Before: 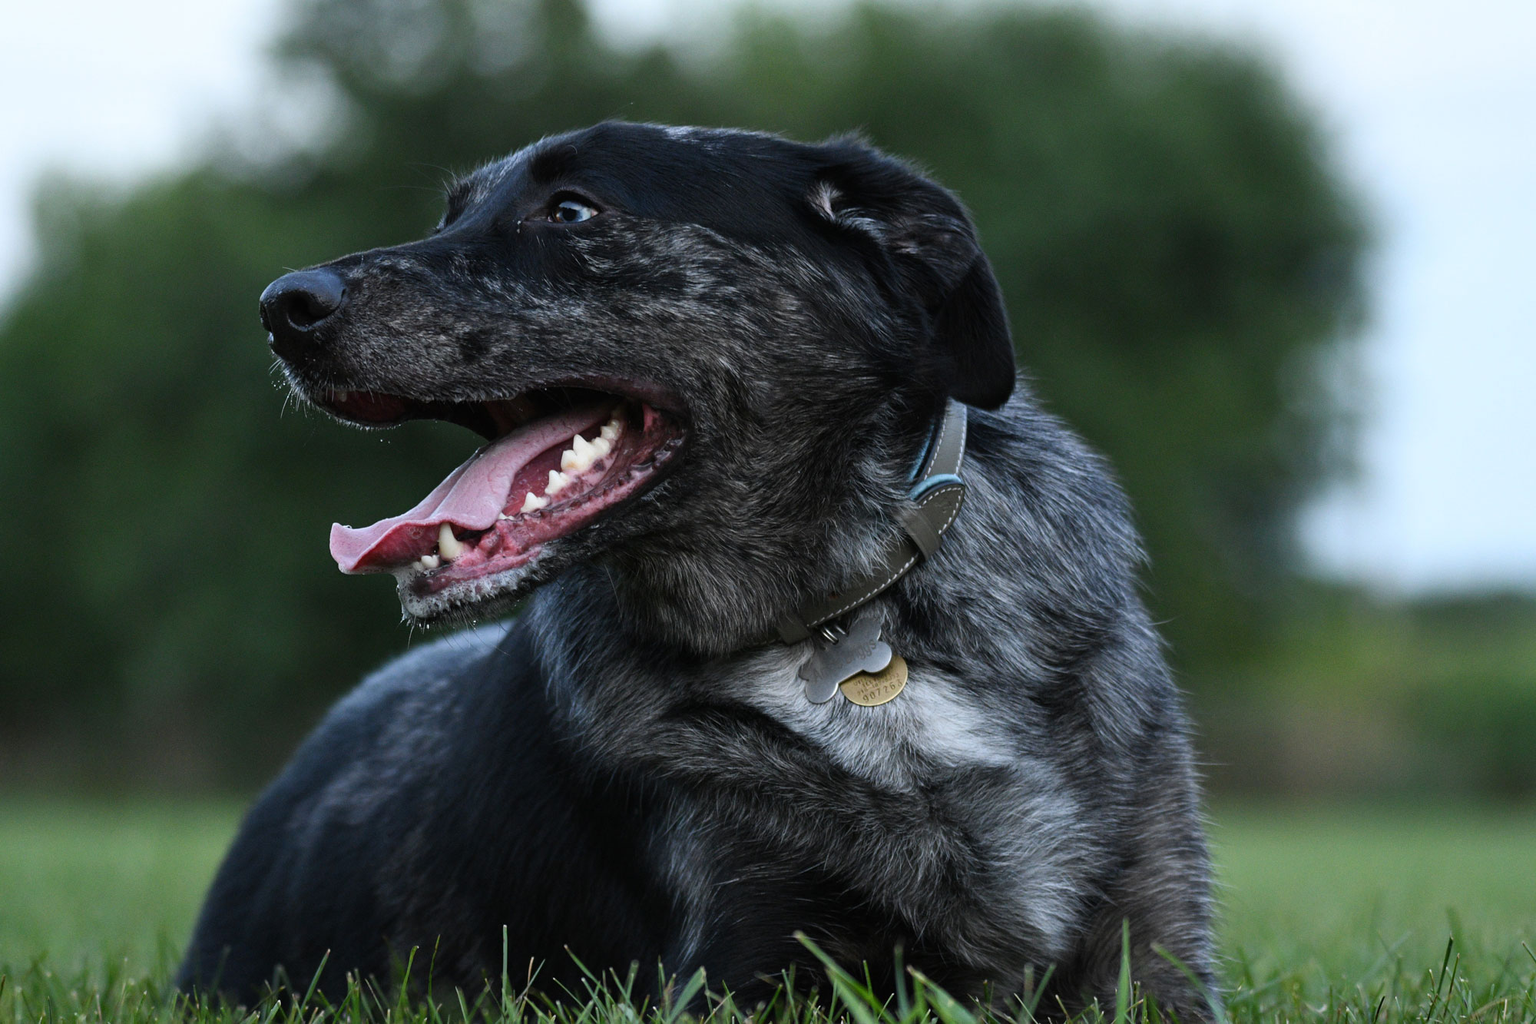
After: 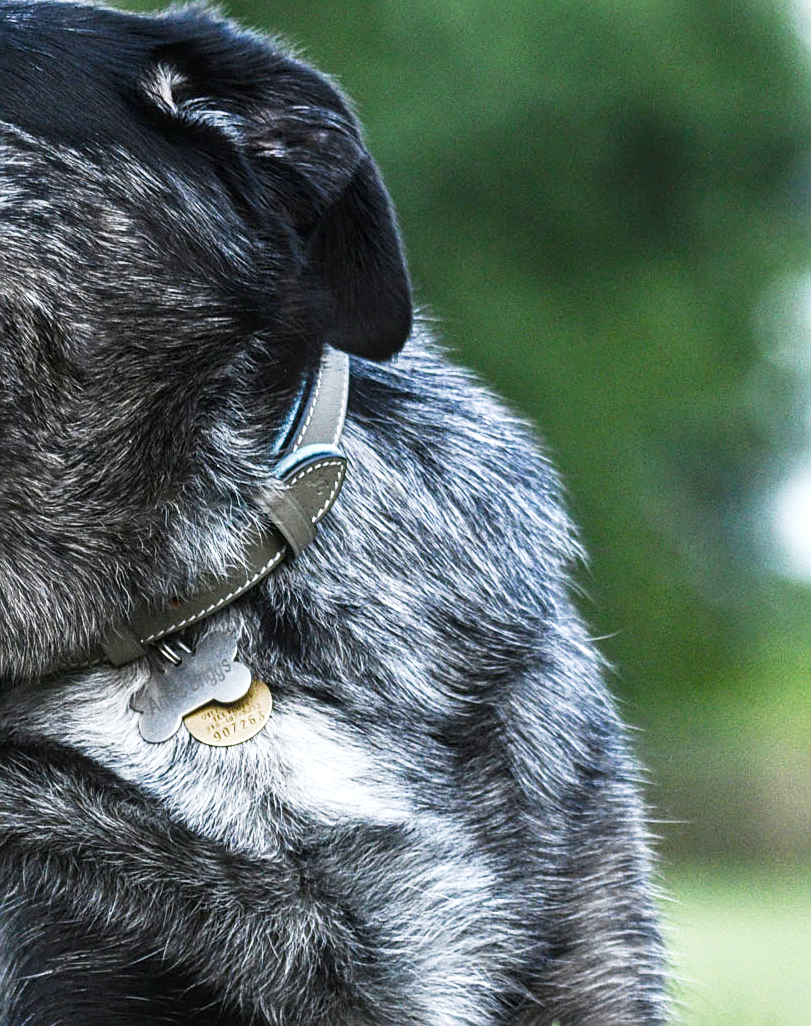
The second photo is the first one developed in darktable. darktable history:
exposure: exposure 1.246 EV, compensate highlight preservation false
color balance rgb: perceptual saturation grading › global saturation 0.014%, perceptual saturation grading › highlights -25.913%, perceptual saturation grading › shadows 29.342%
tone curve: curves: ch0 [(0, 0.03) (0.037, 0.045) (0.123, 0.123) (0.19, 0.186) (0.277, 0.279) (0.474, 0.517) (0.584, 0.664) (0.678, 0.777) (0.875, 0.92) (1, 0.965)]; ch1 [(0, 0) (0.243, 0.245) (0.402, 0.41) (0.493, 0.487) (0.508, 0.503) (0.531, 0.532) (0.551, 0.556) (0.637, 0.671) (0.694, 0.732) (1, 1)]; ch2 [(0, 0) (0.249, 0.216) (0.356, 0.329) (0.424, 0.442) (0.476, 0.477) (0.498, 0.503) (0.517, 0.524) (0.532, 0.547) (0.562, 0.576) (0.614, 0.644) (0.706, 0.748) (0.808, 0.809) (0.991, 0.968)], preserve colors none
local contrast: on, module defaults
sharpen: on, module defaults
crop: left 45.506%, top 13.015%, right 13.935%, bottom 9.975%
